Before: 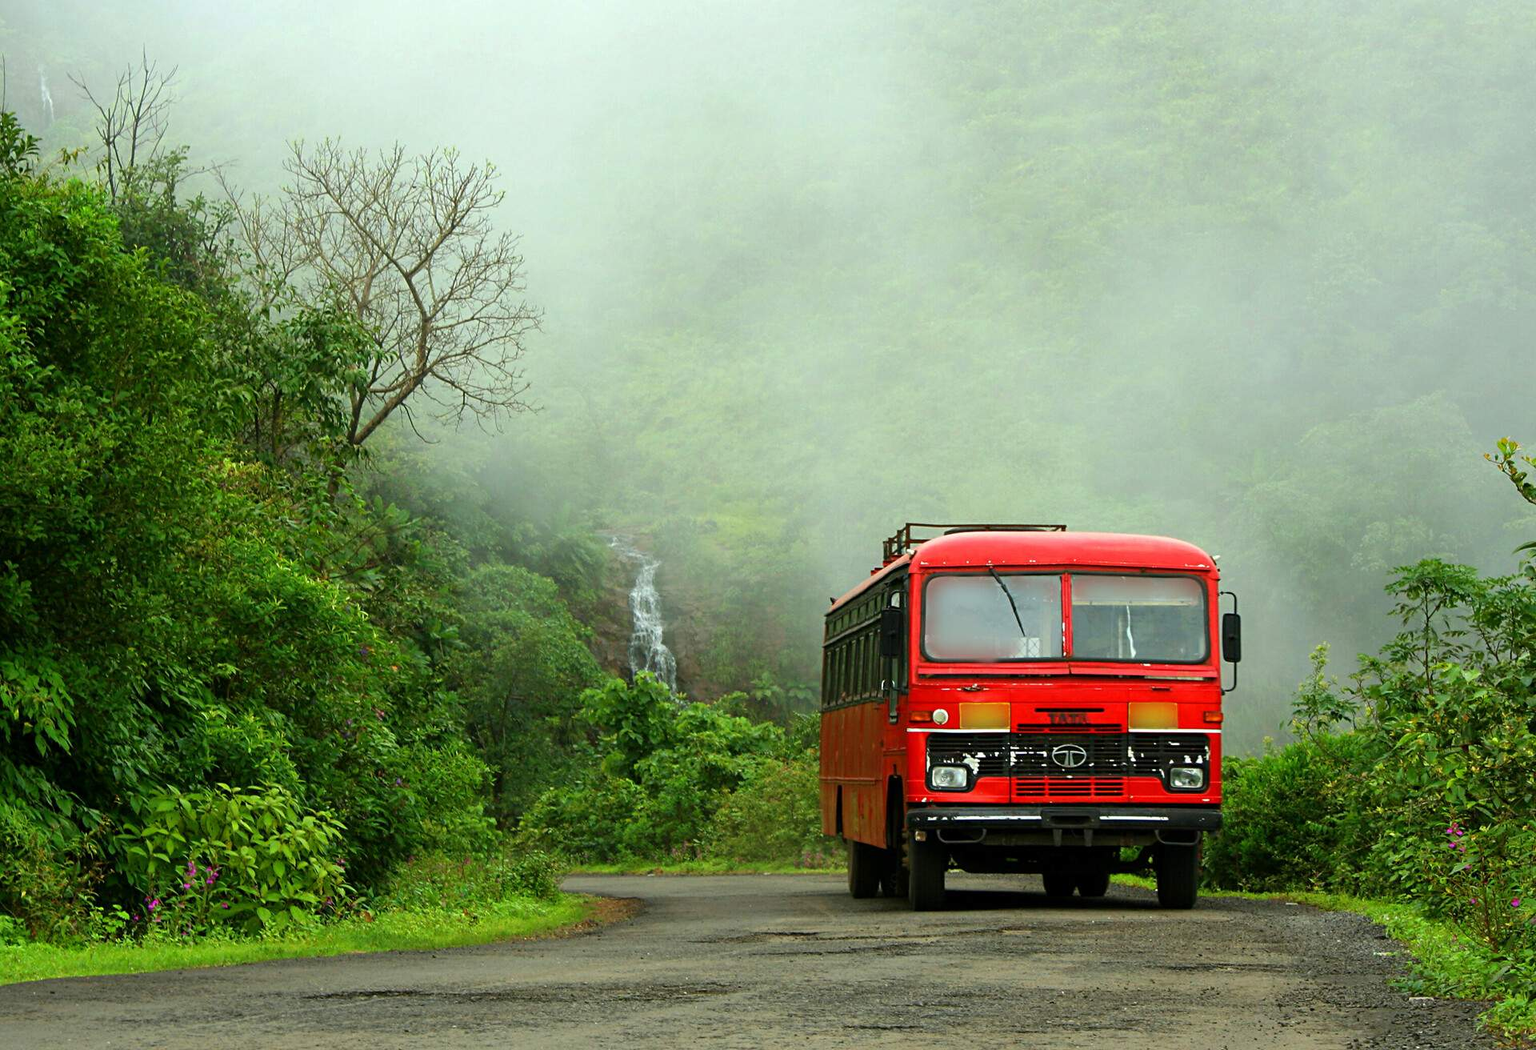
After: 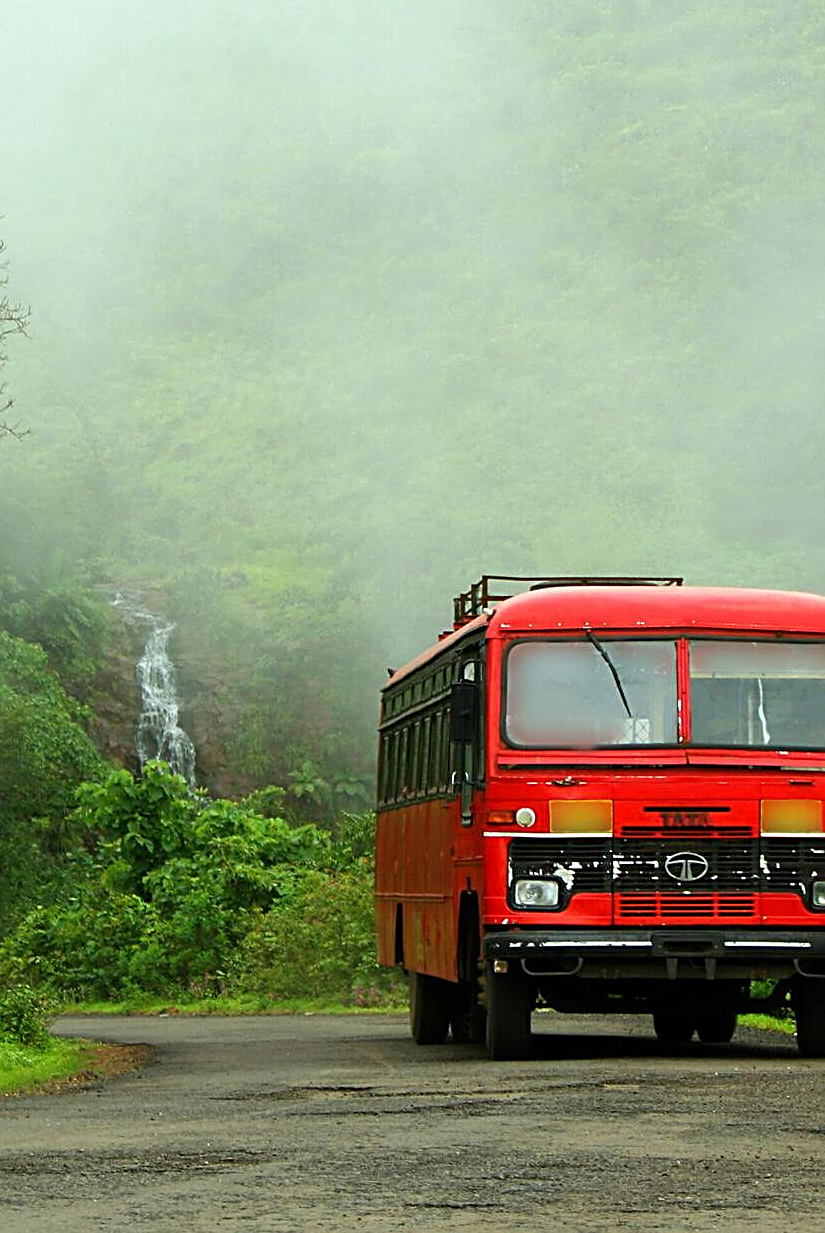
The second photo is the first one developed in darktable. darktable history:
sharpen: on, module defaults
crop: left 33.87%, top 5.947%, right 23.152%
